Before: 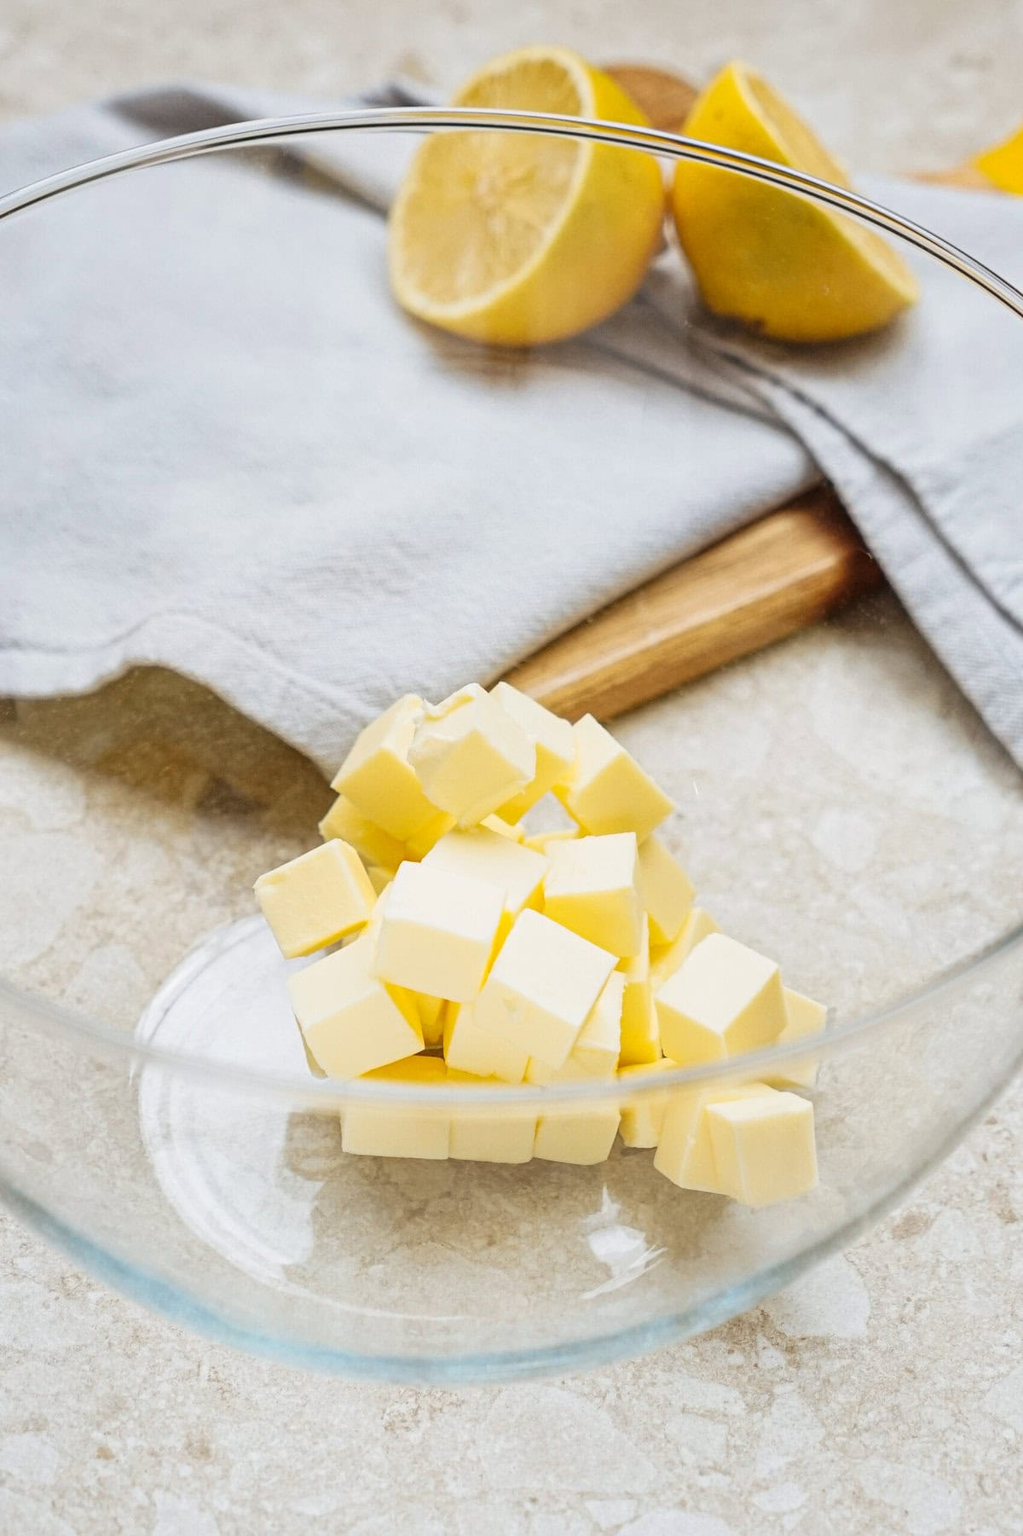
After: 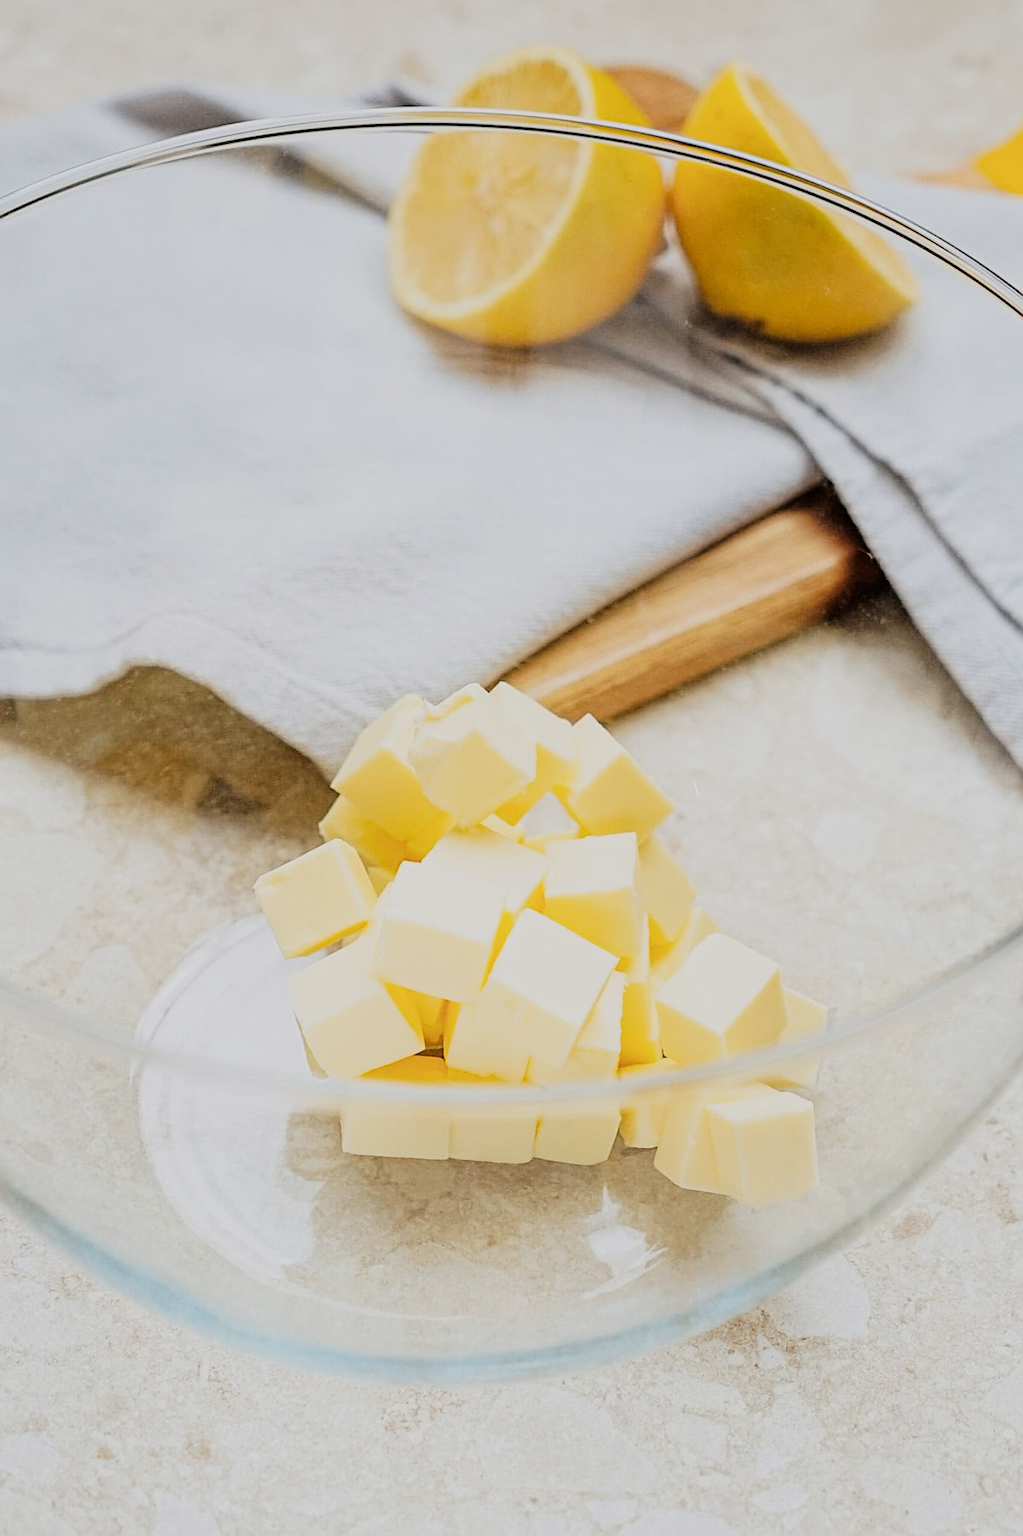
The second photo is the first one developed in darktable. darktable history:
filmic rgb: black relative exposure -6.96 EV, white relative exposure 5.68 EV, hardness 2.87
sharpen: on, module defaults
tone equalizer: -8 EV -0.383 EV, -7 EV -0.366 EV, -6 EV -0.331 EV, -5 EV -0.201 EV, -3 EV 0.202 EV, -2 EV 0.344 EV, -1 EV 0.397 EV, +0 EV 0.433 EV, mask exposure compensation -0.493 EV
